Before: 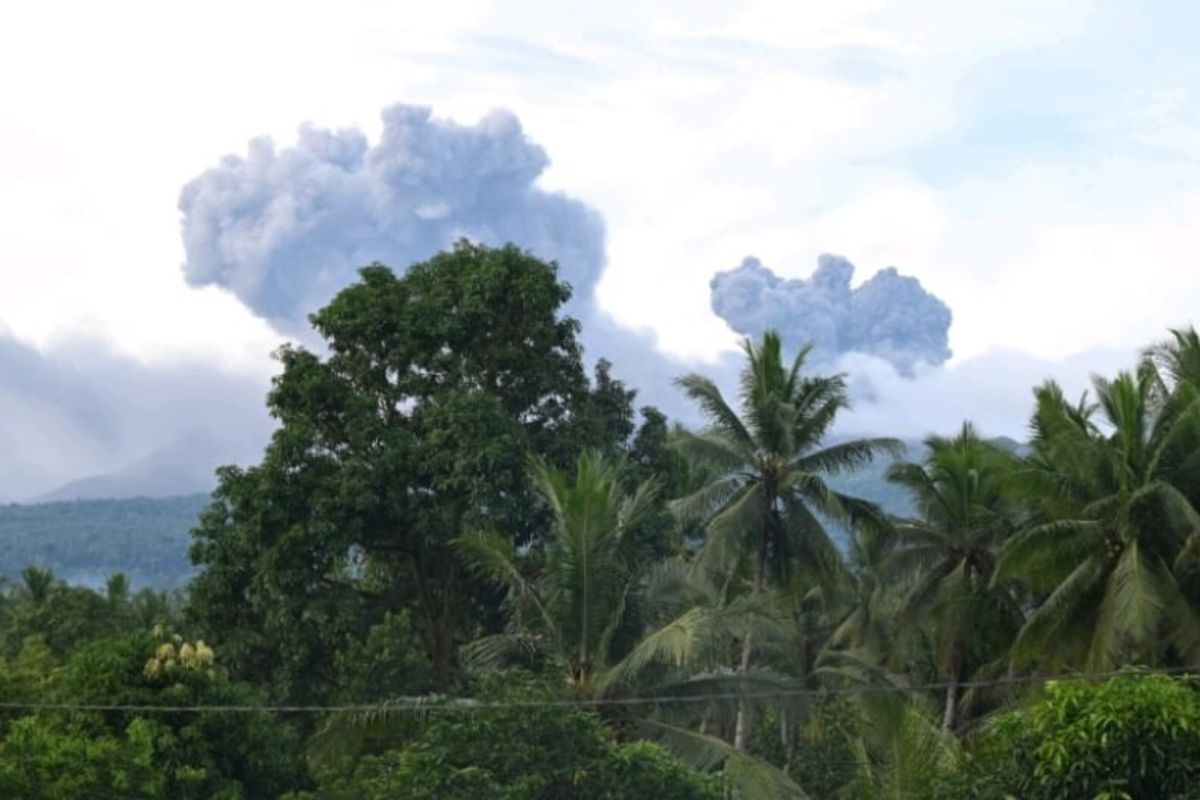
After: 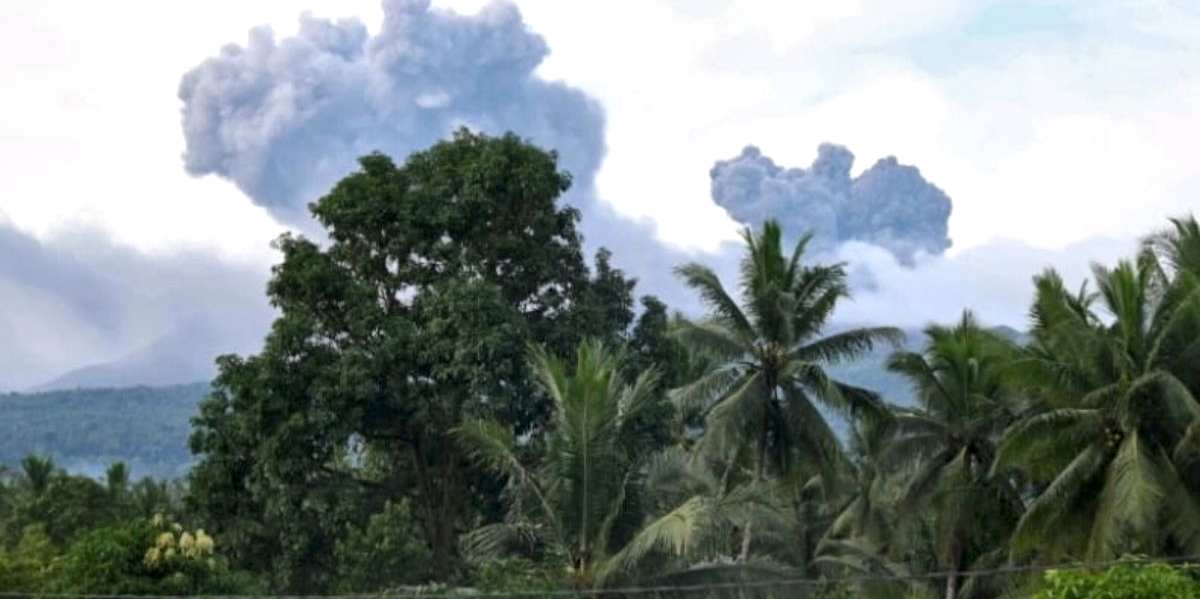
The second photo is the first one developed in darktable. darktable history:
contrast brightness saturation: contrast -0.019, brightness -0.009, saturation 0.027
crop: top 13.942%, bottom 11.104%
local contrast: mode bilateral grid, contrast 24, coarseness 59, detail 152%, midtone range 0.2
